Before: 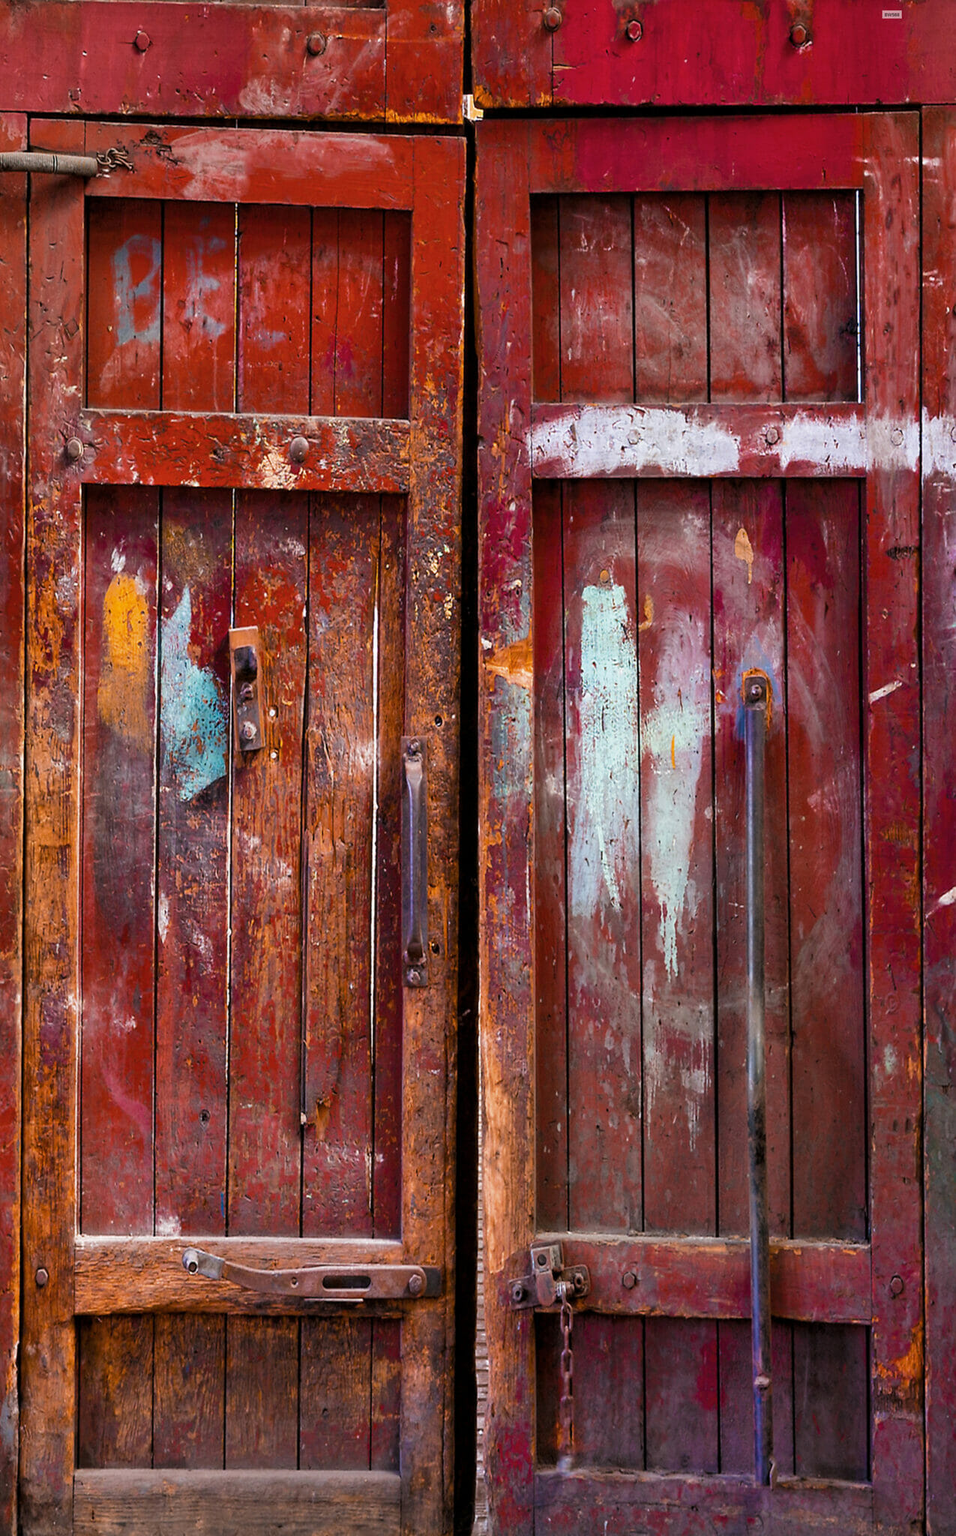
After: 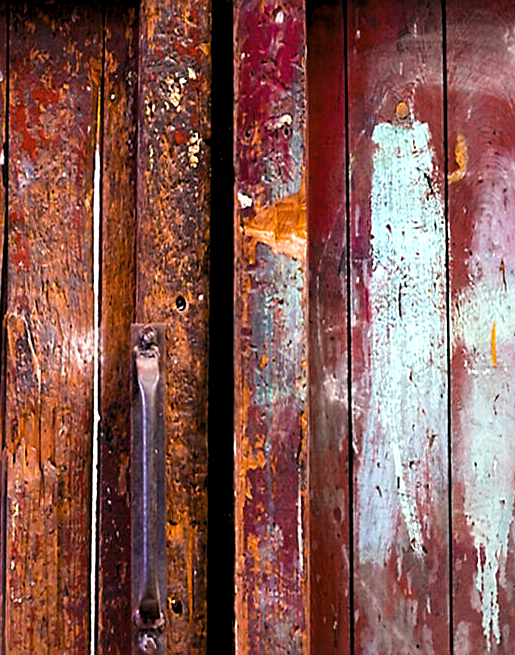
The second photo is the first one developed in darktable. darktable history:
levels: levels [0.055, 0.477, 0.9]
crop: left 31.751%, top 32.172%, right 27.8%, bottom 35.83%
color balance rgb: global vibrance 20%
sharpen: on, module defaults
